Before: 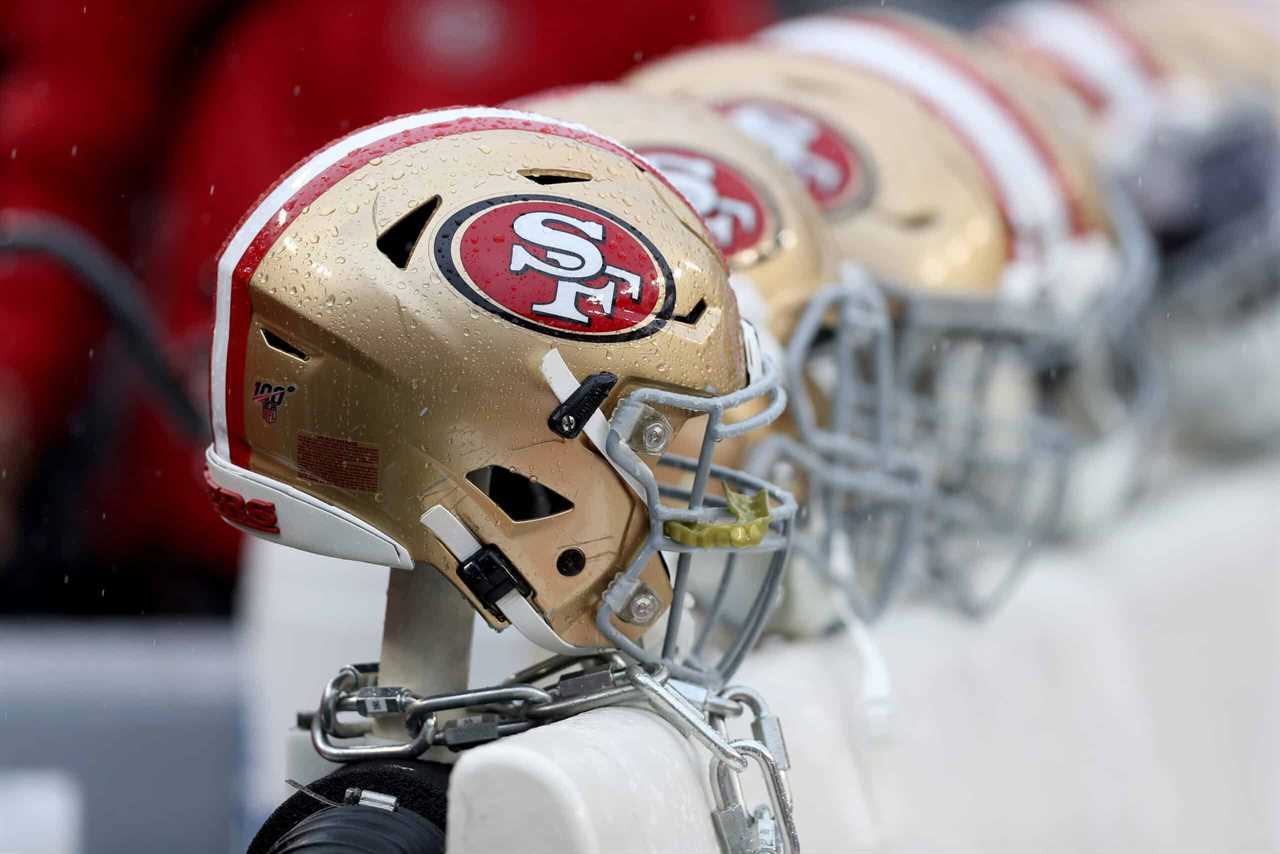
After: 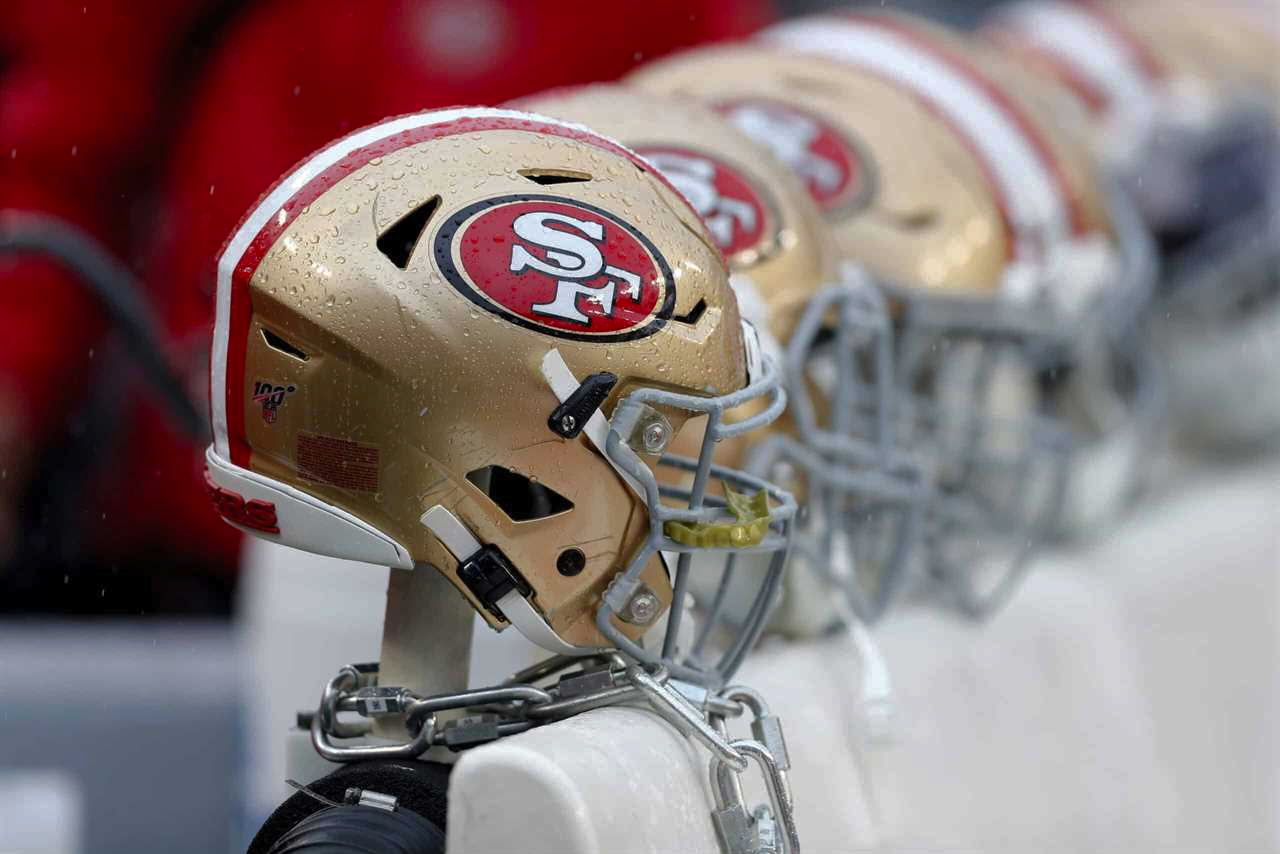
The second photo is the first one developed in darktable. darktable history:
base curve: curves: ch0 [(0, 0) (0.826, 0.587) (1, 1)]
contrast brightness saturation: contrast 0.2, brightness 0.16, saturation 0.22
